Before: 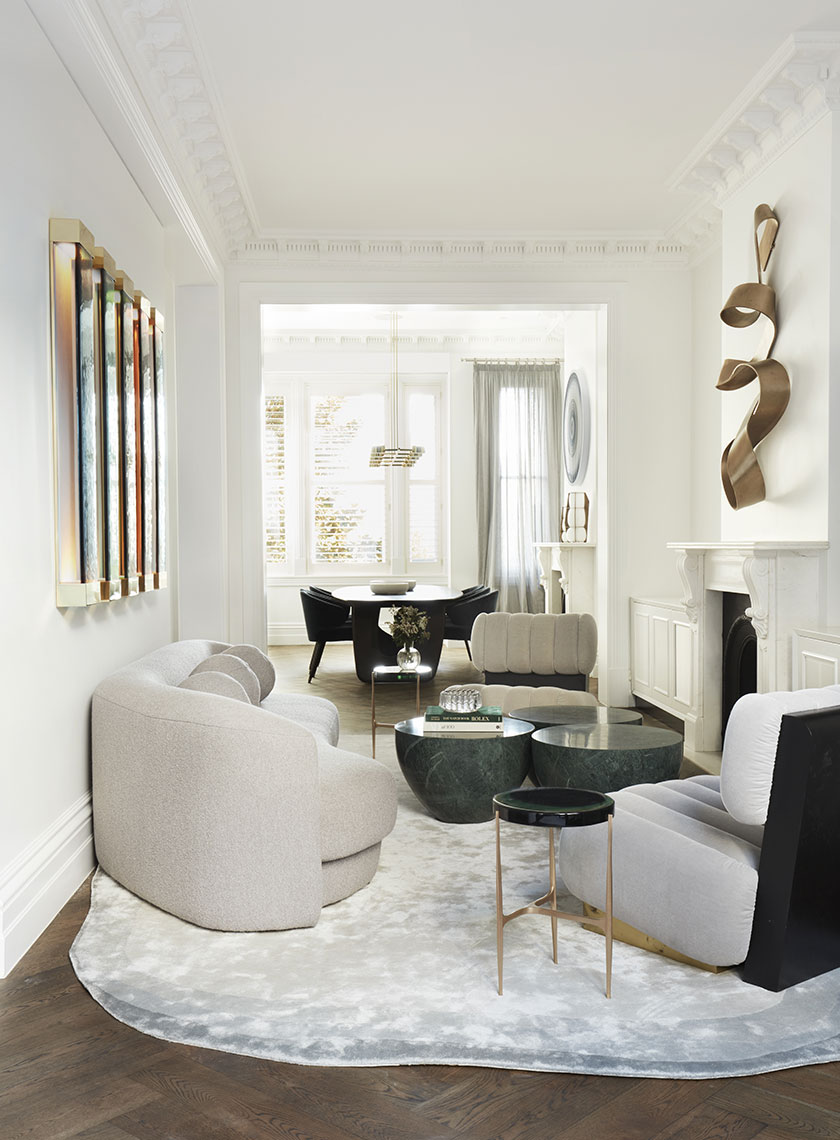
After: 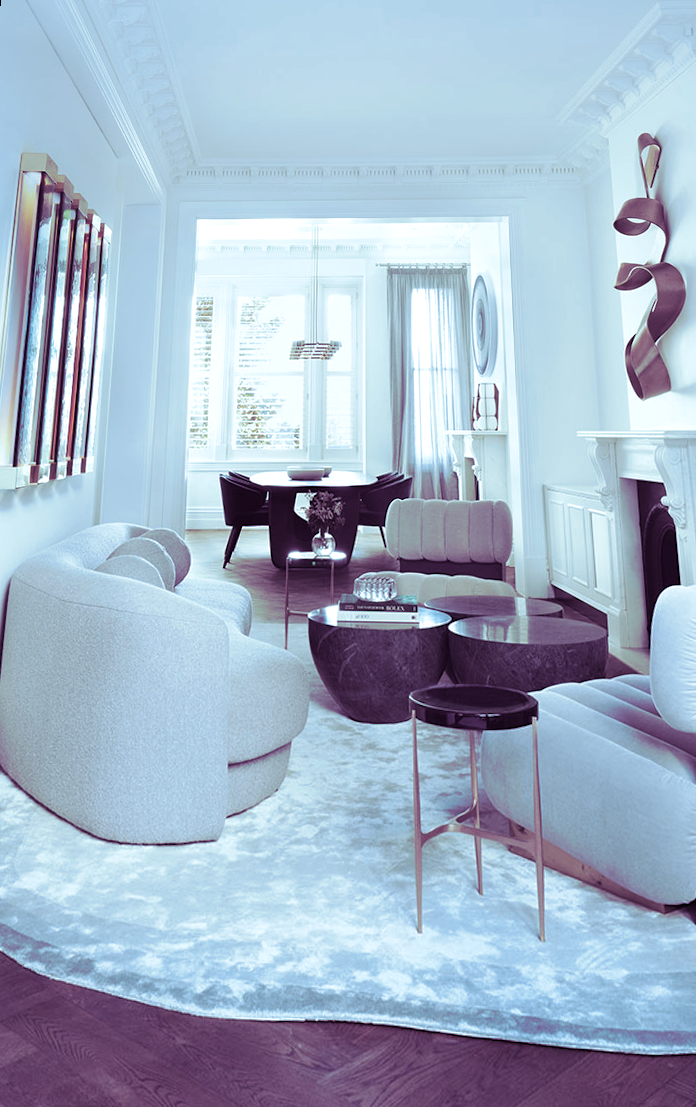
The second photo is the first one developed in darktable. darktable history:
rotate and perspective: rotation 0.72°, lens shift (vertical) -0.352, lens shift (horizontal) -0.051, crop left 0.152, crop right 0.859, crop top 0.019, crop bottom 0.964
color correction: highlights a* -9.35, highlights b* -23.15
split-toning: shadows › hue 277.2°, shadows › saturation 0.74
